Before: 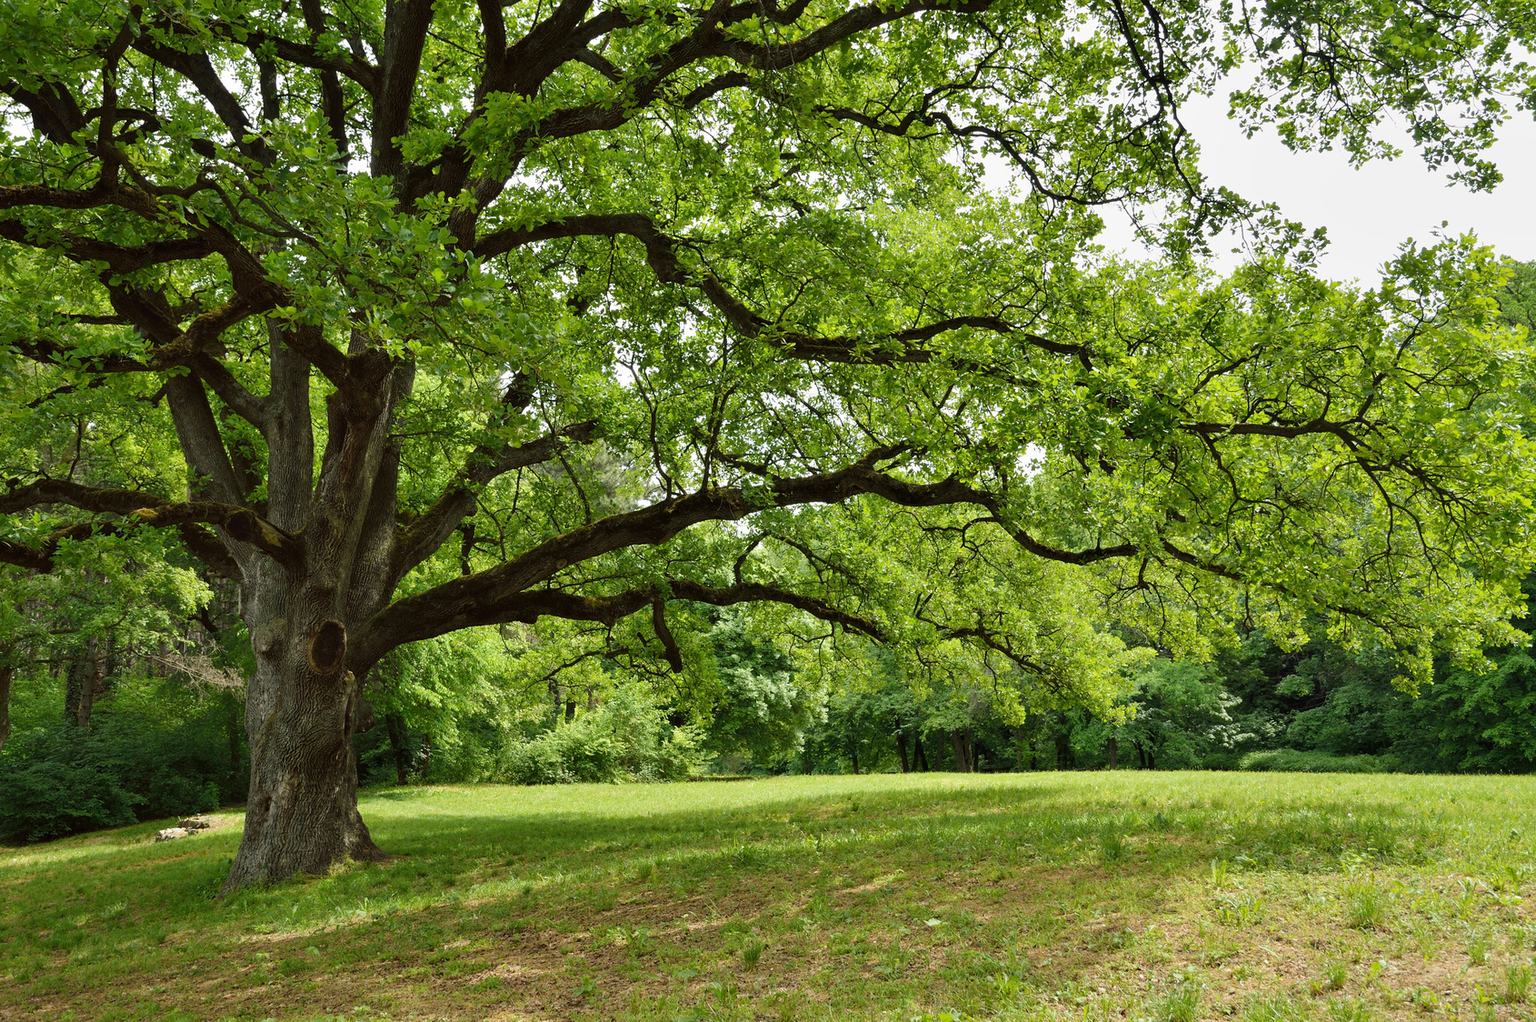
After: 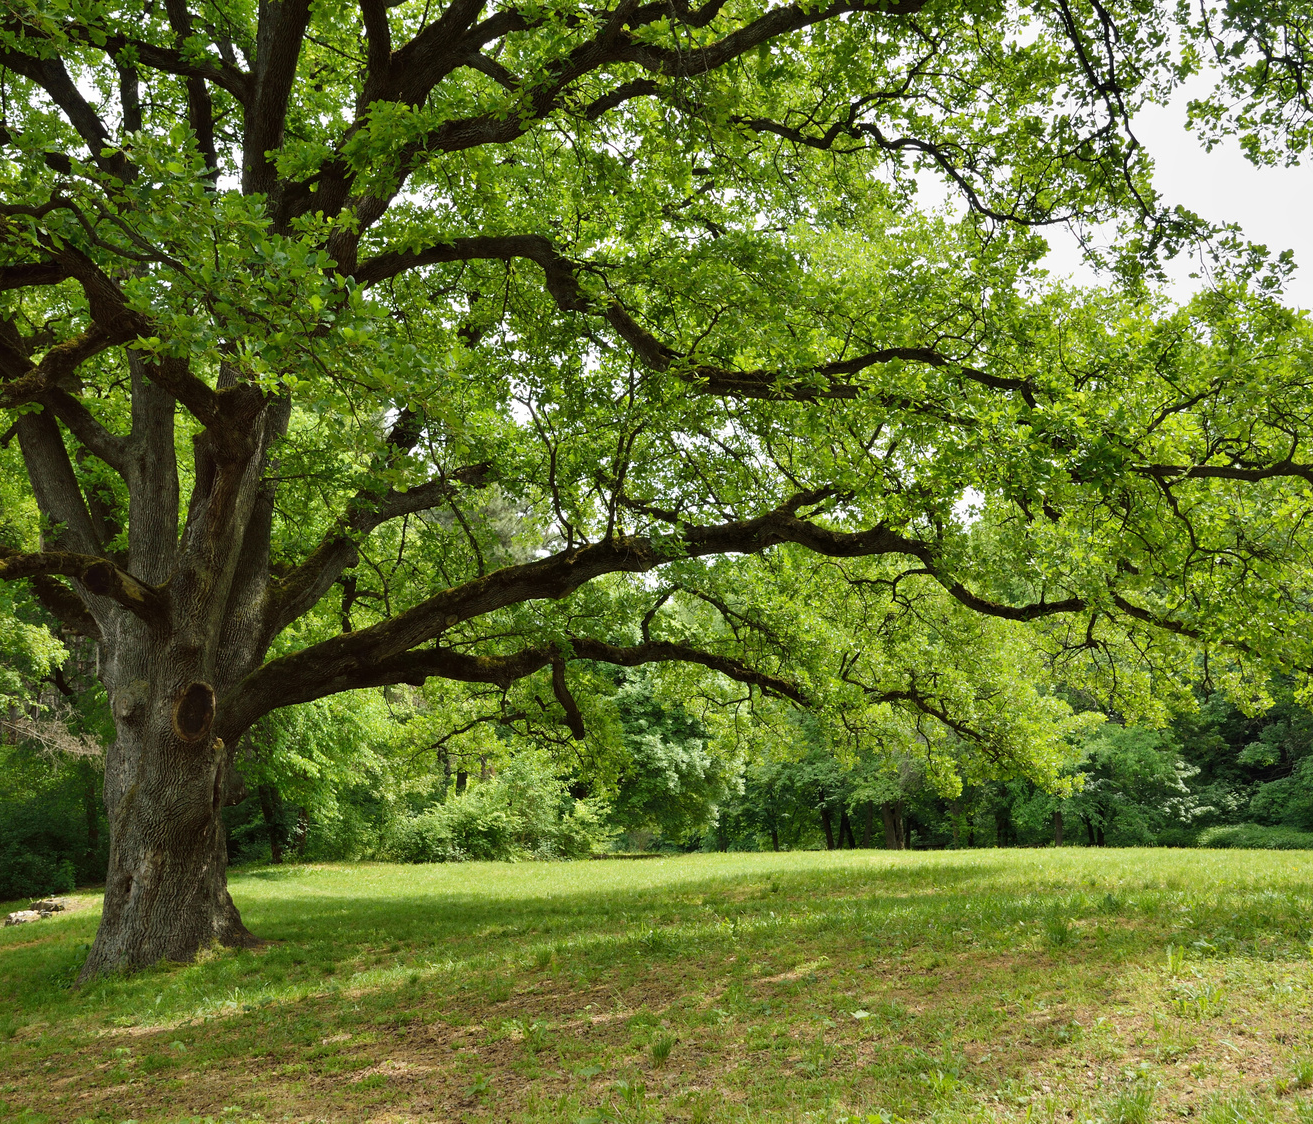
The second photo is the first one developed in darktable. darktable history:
crop: left 9.851%, right 12.439%
